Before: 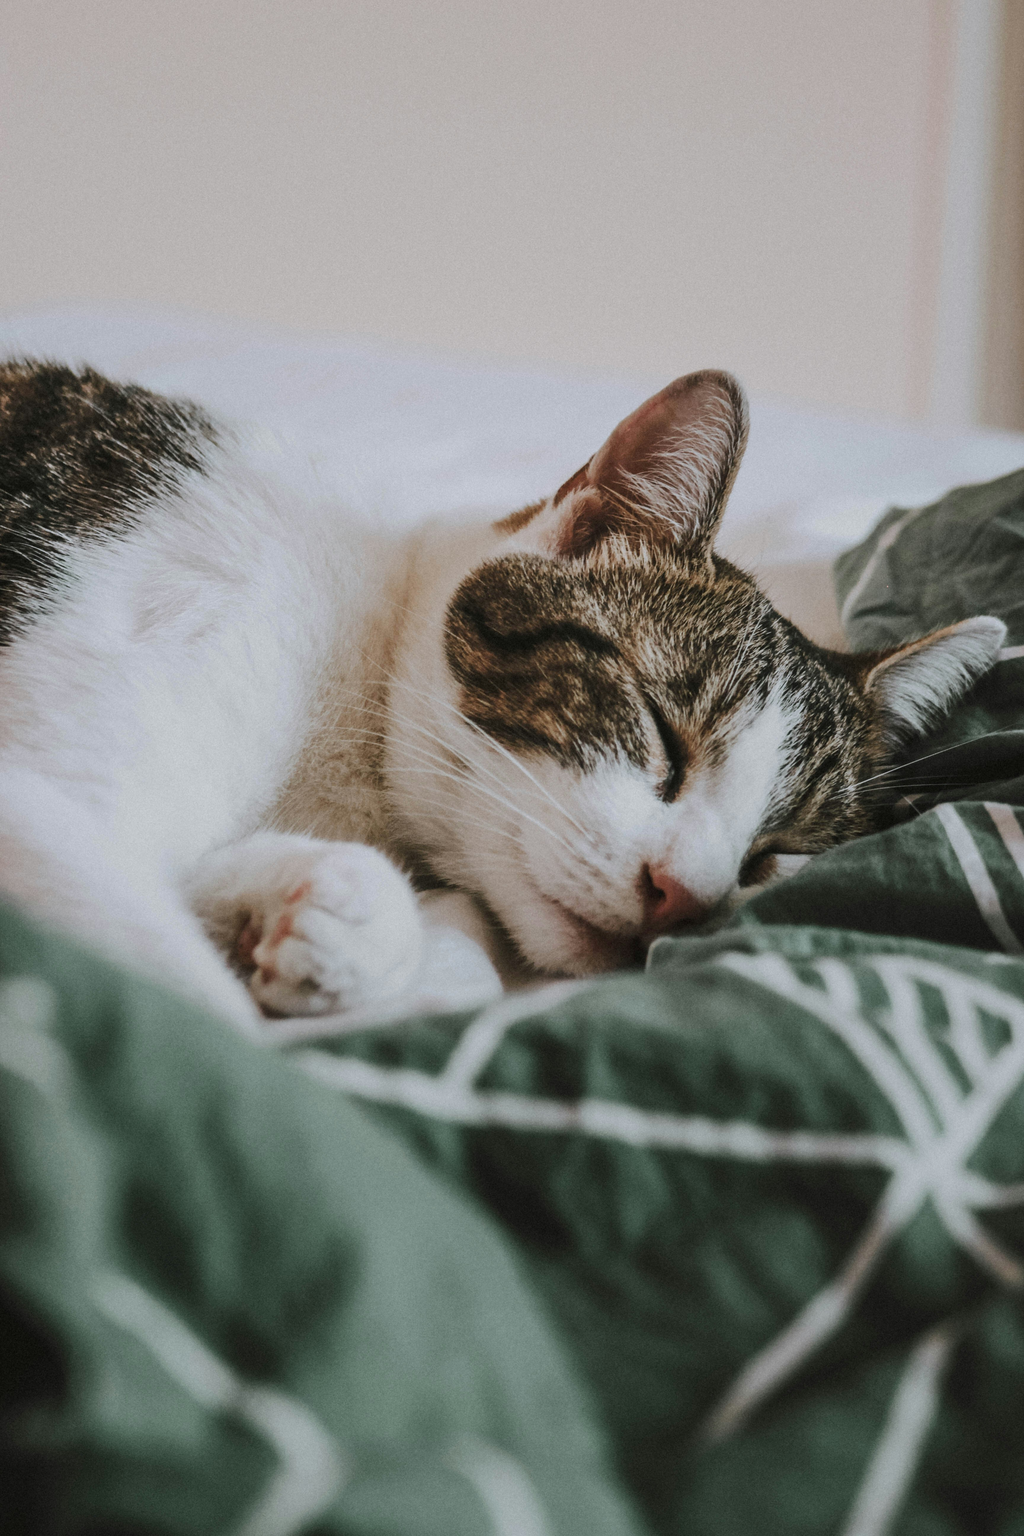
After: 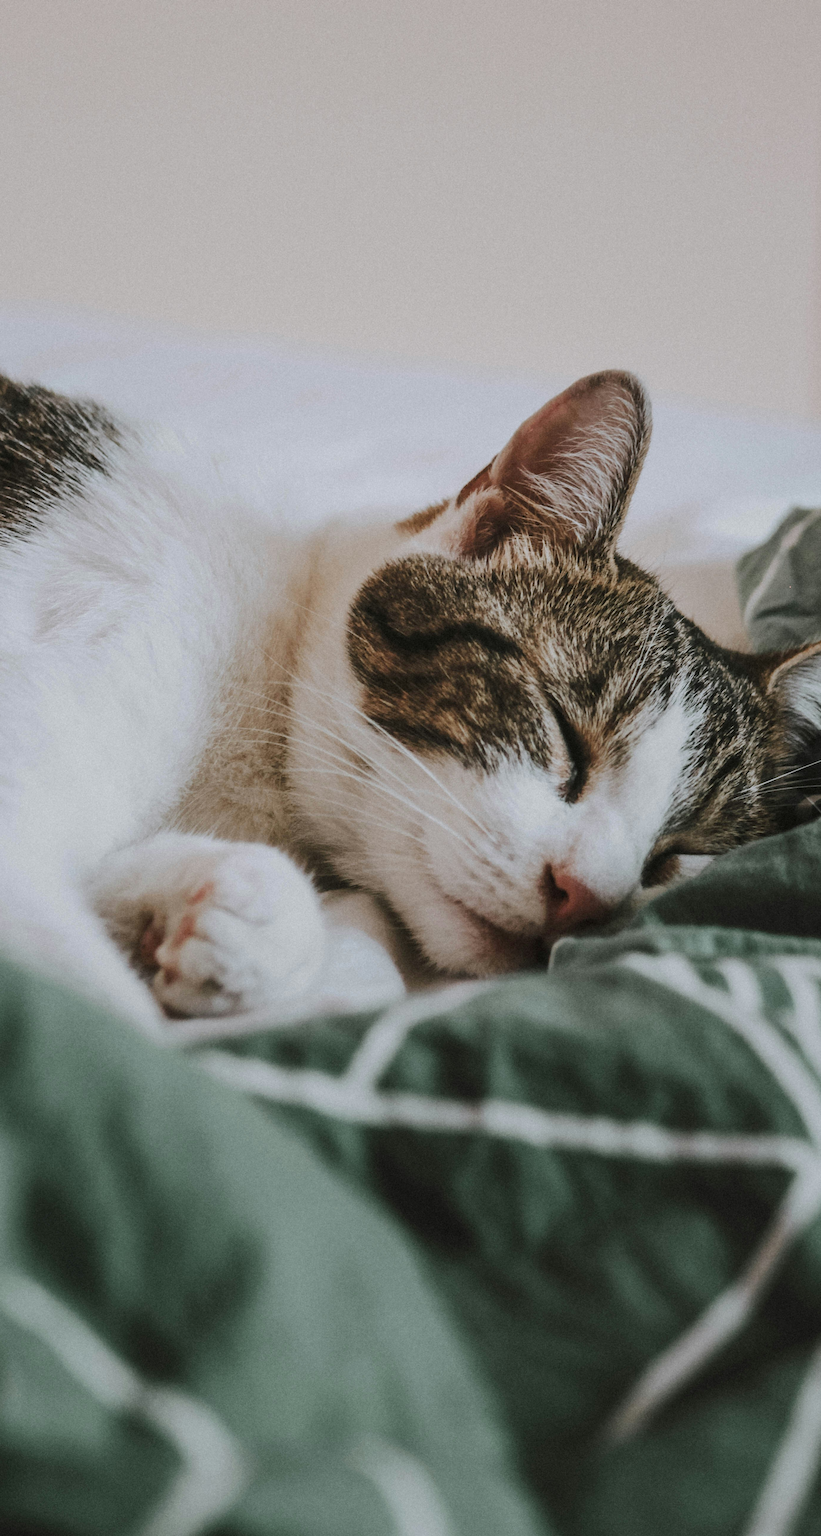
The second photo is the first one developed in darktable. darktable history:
crop and rotate: left 9.557%, right 10.212%
